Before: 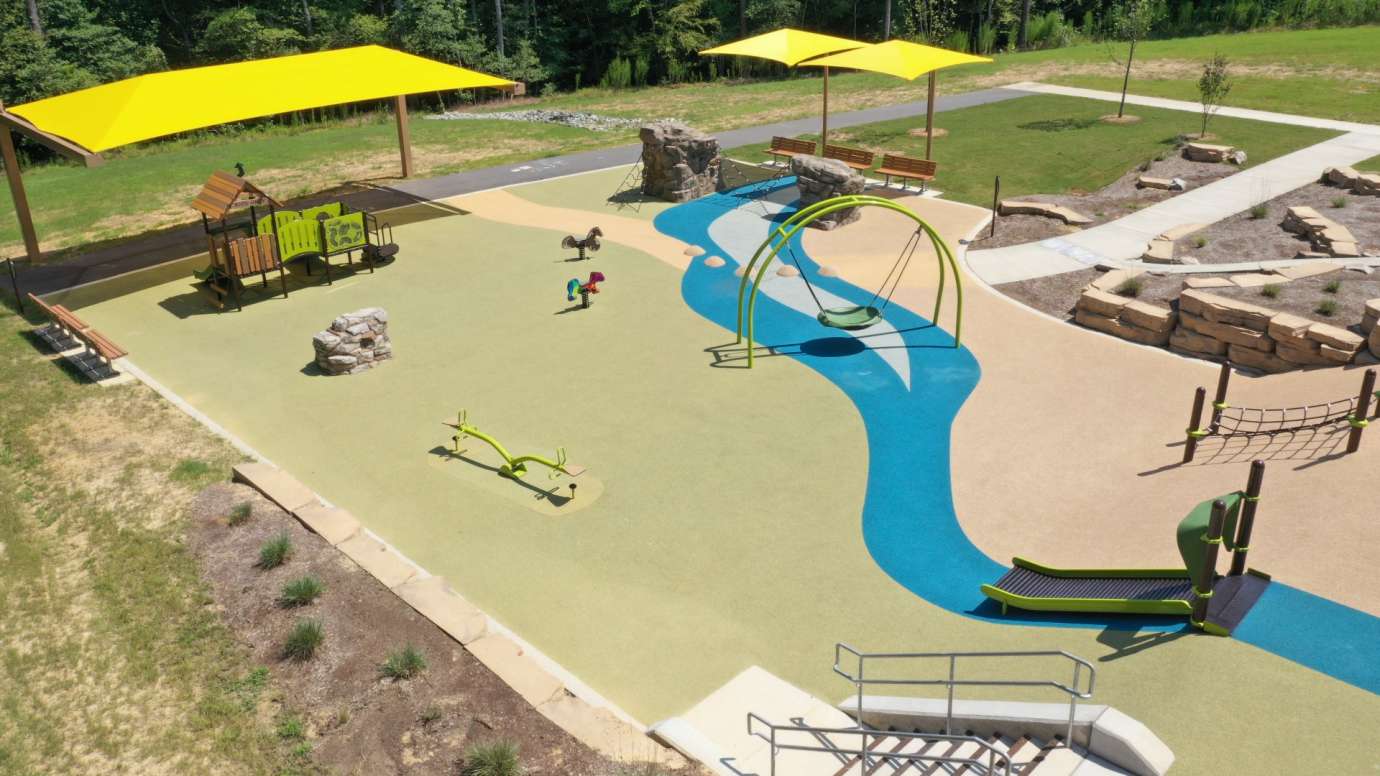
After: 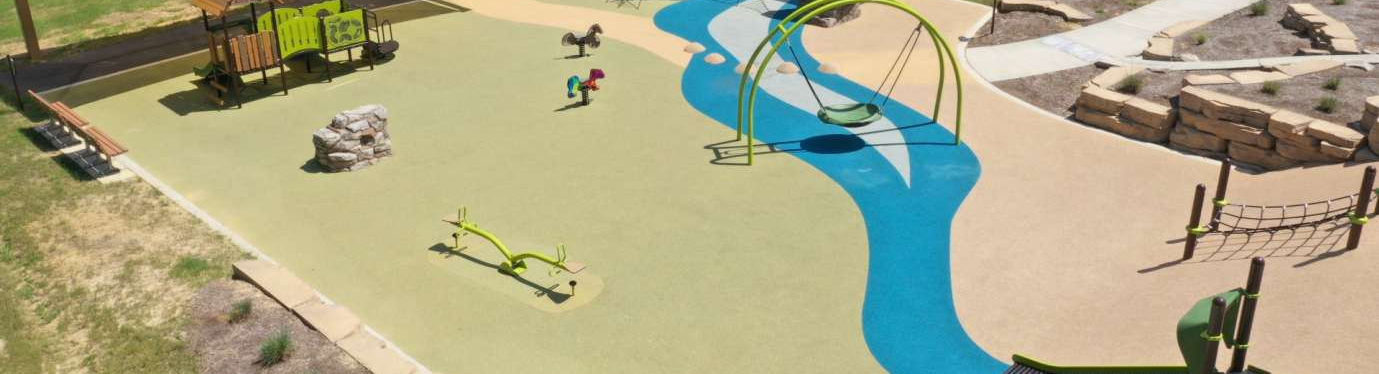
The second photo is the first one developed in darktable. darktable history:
crop and rotate: top 26.328%, bottom 25.369%
